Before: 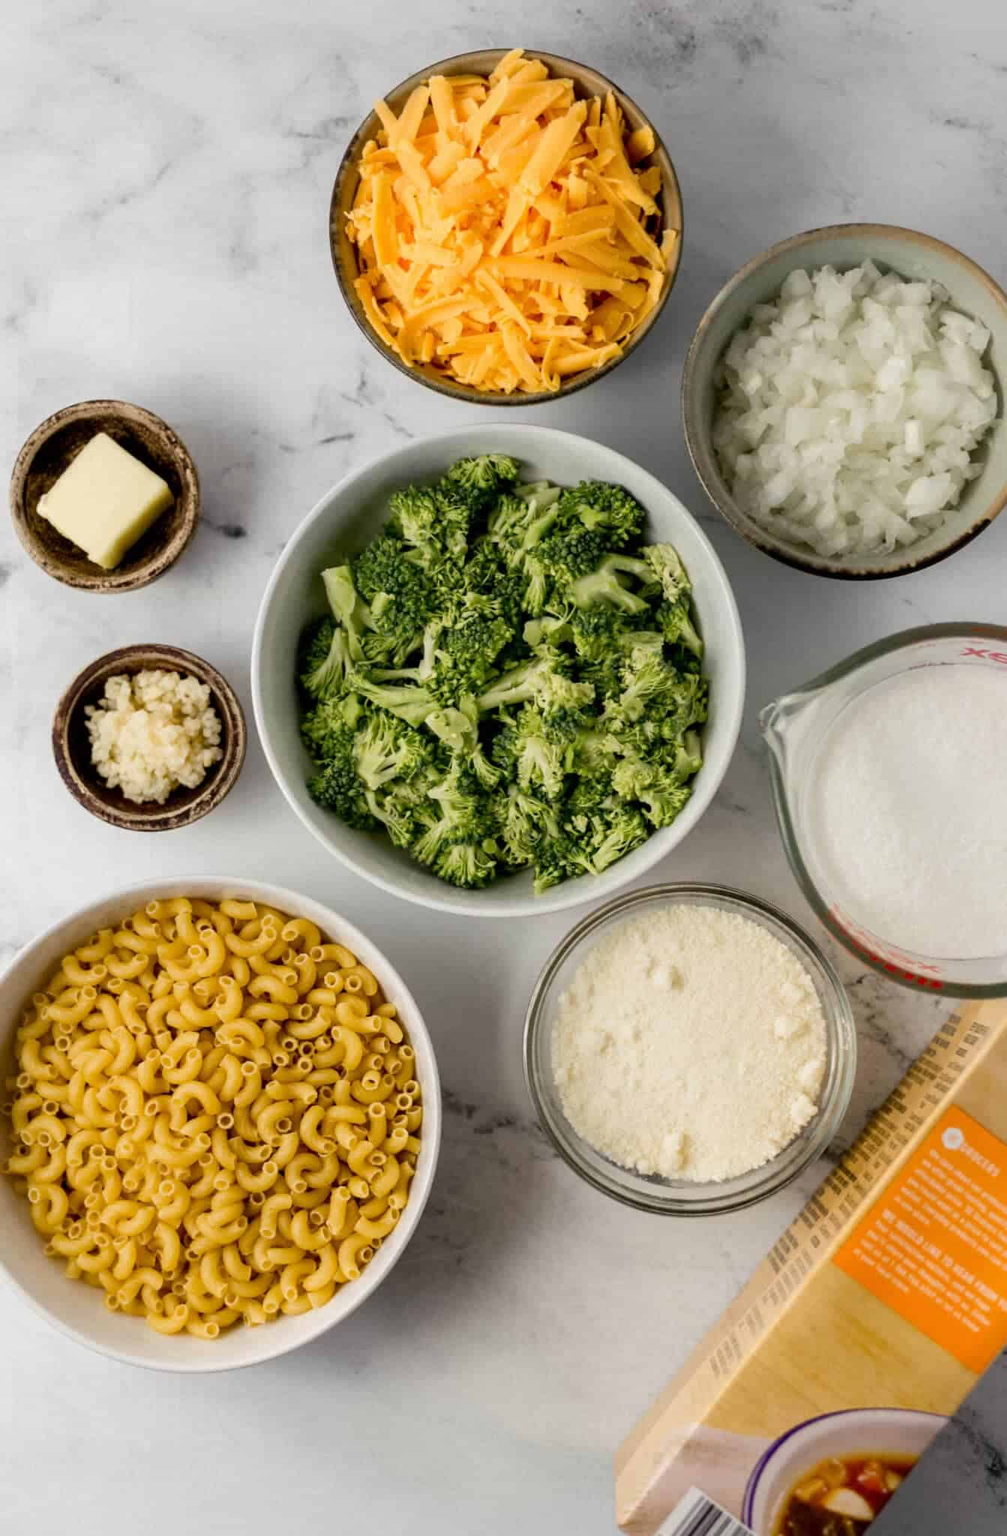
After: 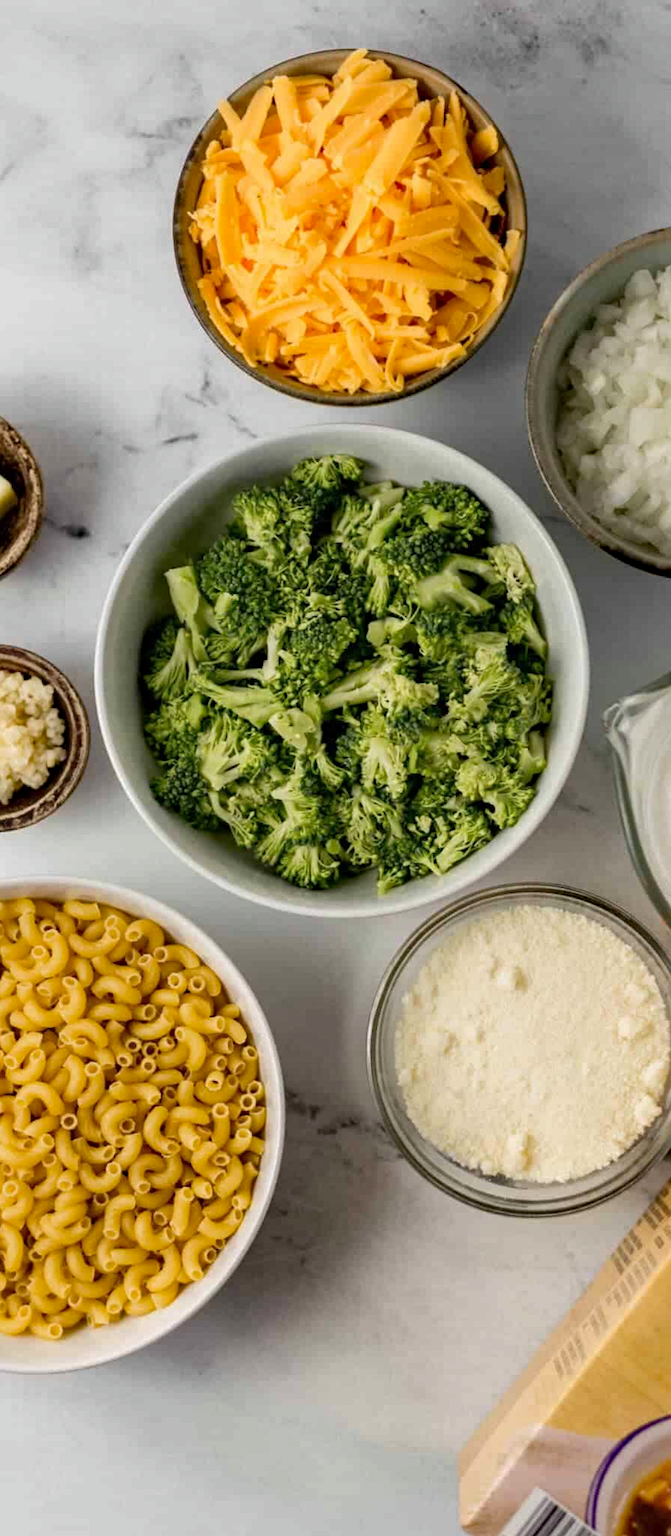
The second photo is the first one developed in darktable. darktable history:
crop and rotate: left 15.595%, right 17.699%
haze removal: compatibility mode true, adaptive false
